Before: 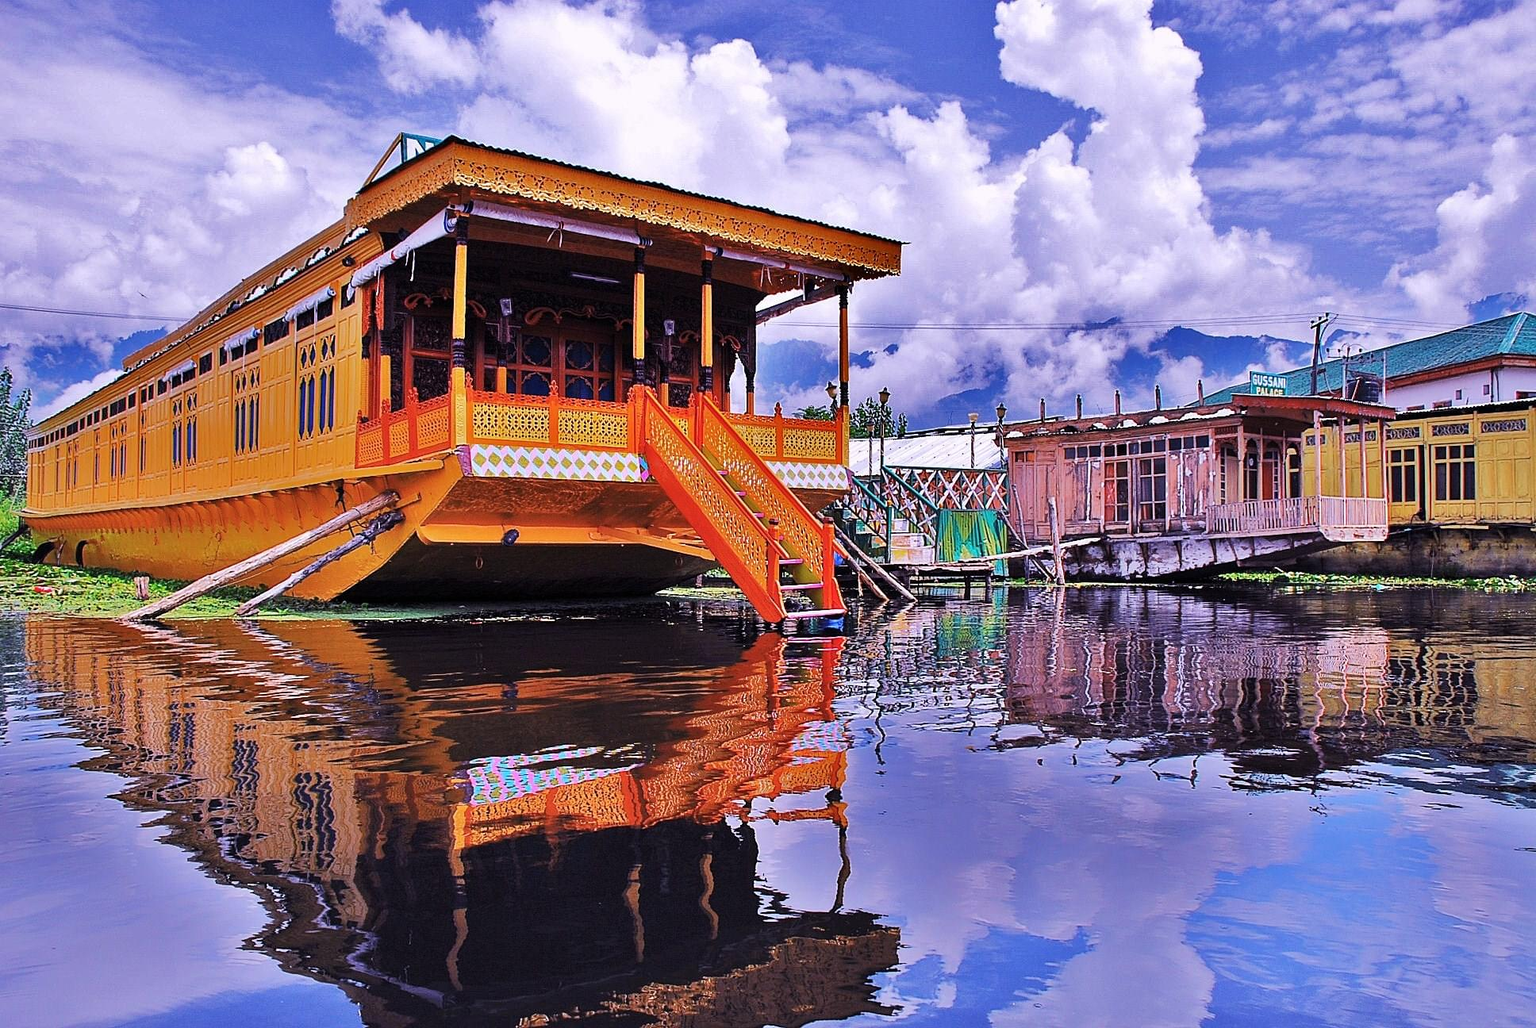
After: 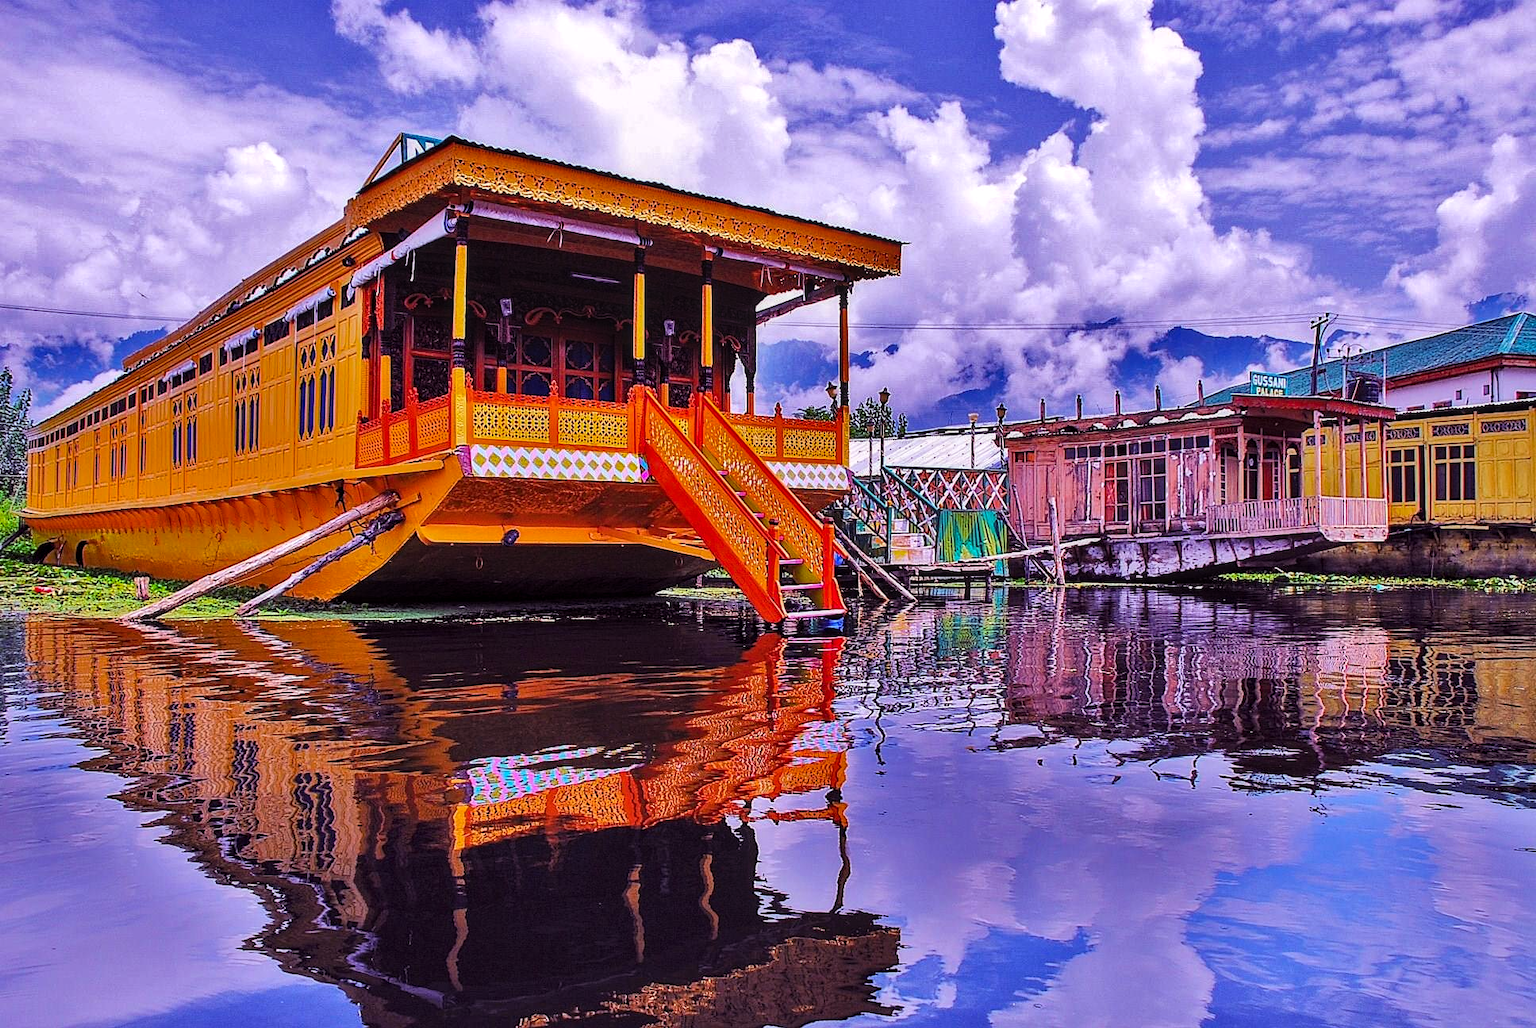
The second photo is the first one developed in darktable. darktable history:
color balance rgb: shadows lift › hue 86.92°, power › luminance -7.816%, power › chroma 1.358%, power › hue 330.38°, global offset › luminance 0.23%, perceptual saturation grading › global saturation 19.447%, global vibrance 20%
local contrast: on, module defaults
shadows and highlights: shadows 25.44, highlights -26.53
